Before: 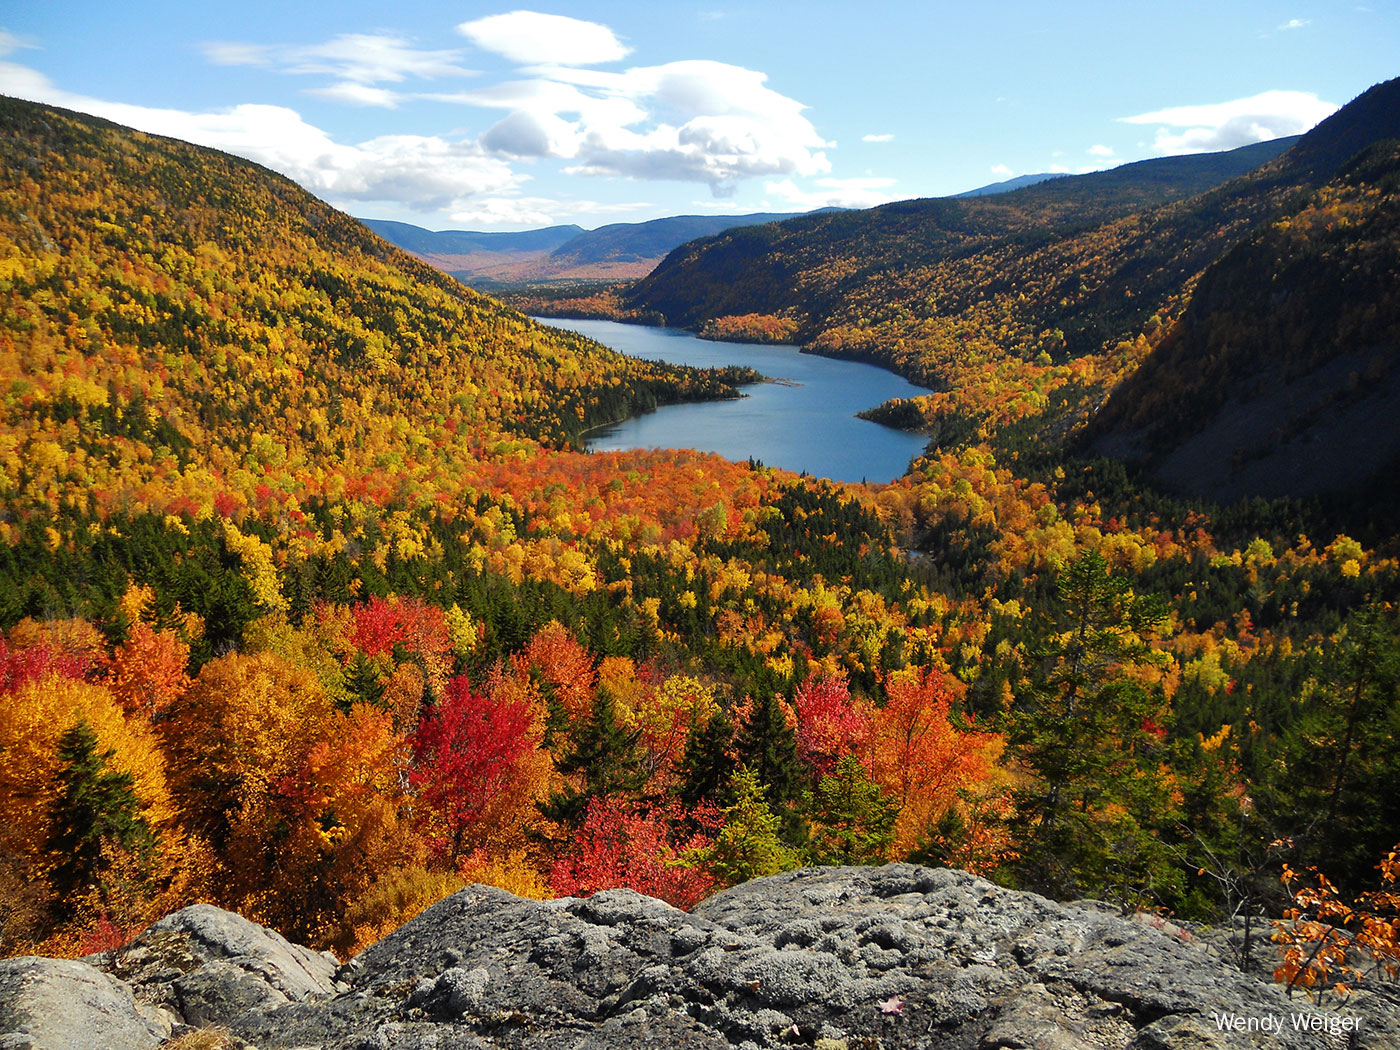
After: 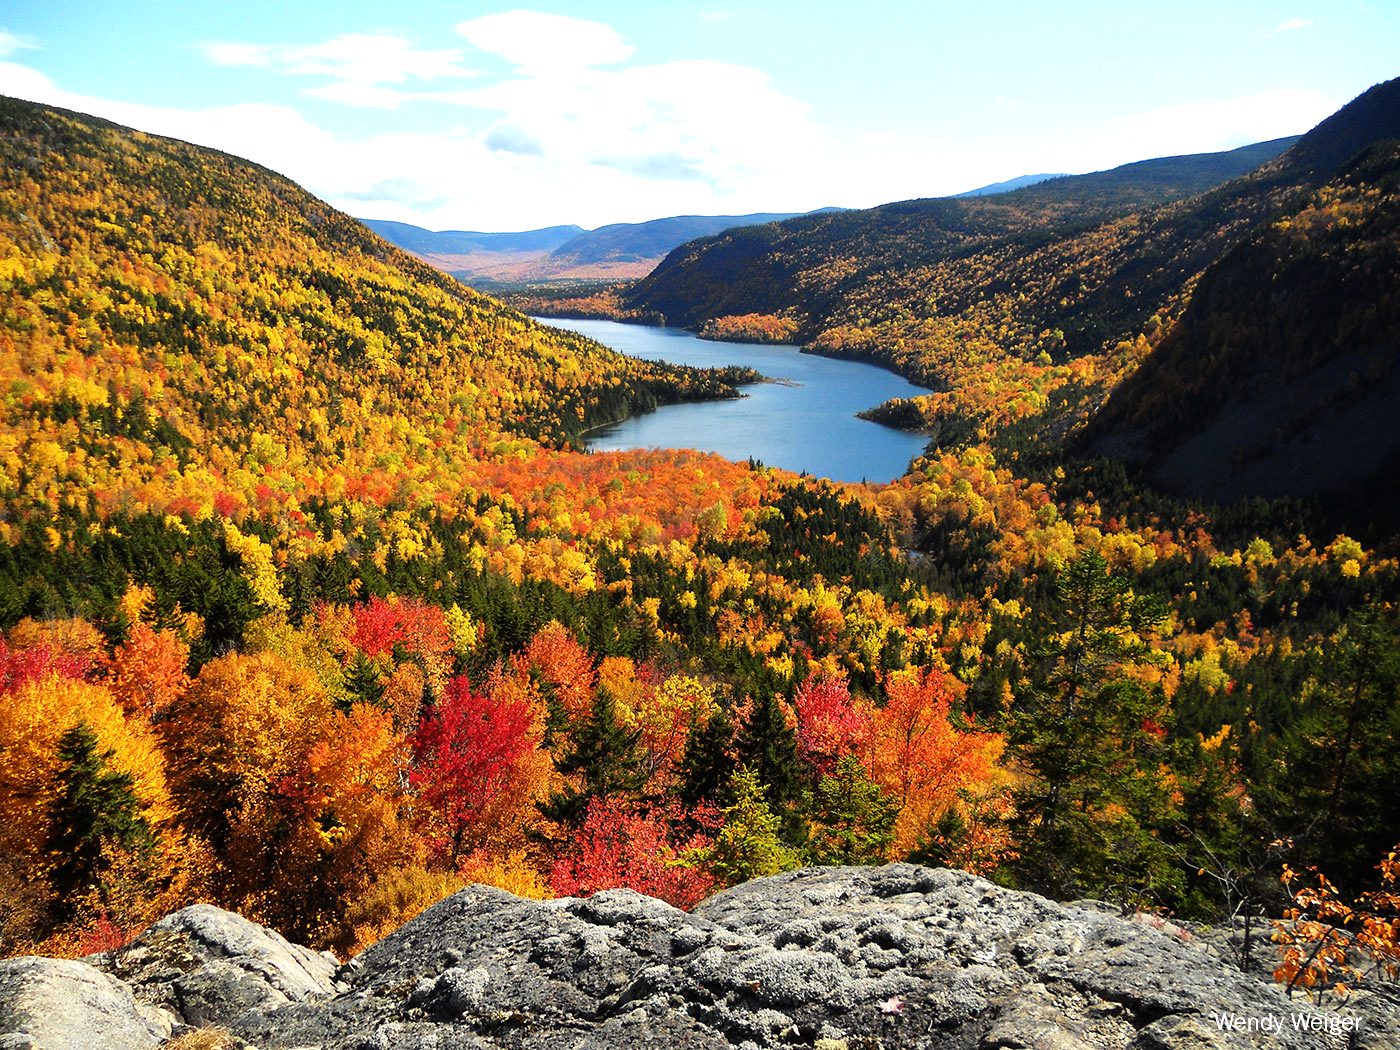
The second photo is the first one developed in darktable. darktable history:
tone equalizer: -8 EV -0.743 EV, -7 EV -0.719 EV, -6 EV -0.586 EV, -5 EV -0.397 EV, -3 EV 0.382 EV, -2 EV 0.6 EV, -1 EV 0.683 EV, +0 EV 0.732 EV, mask exposure compensation -0.501 EV
